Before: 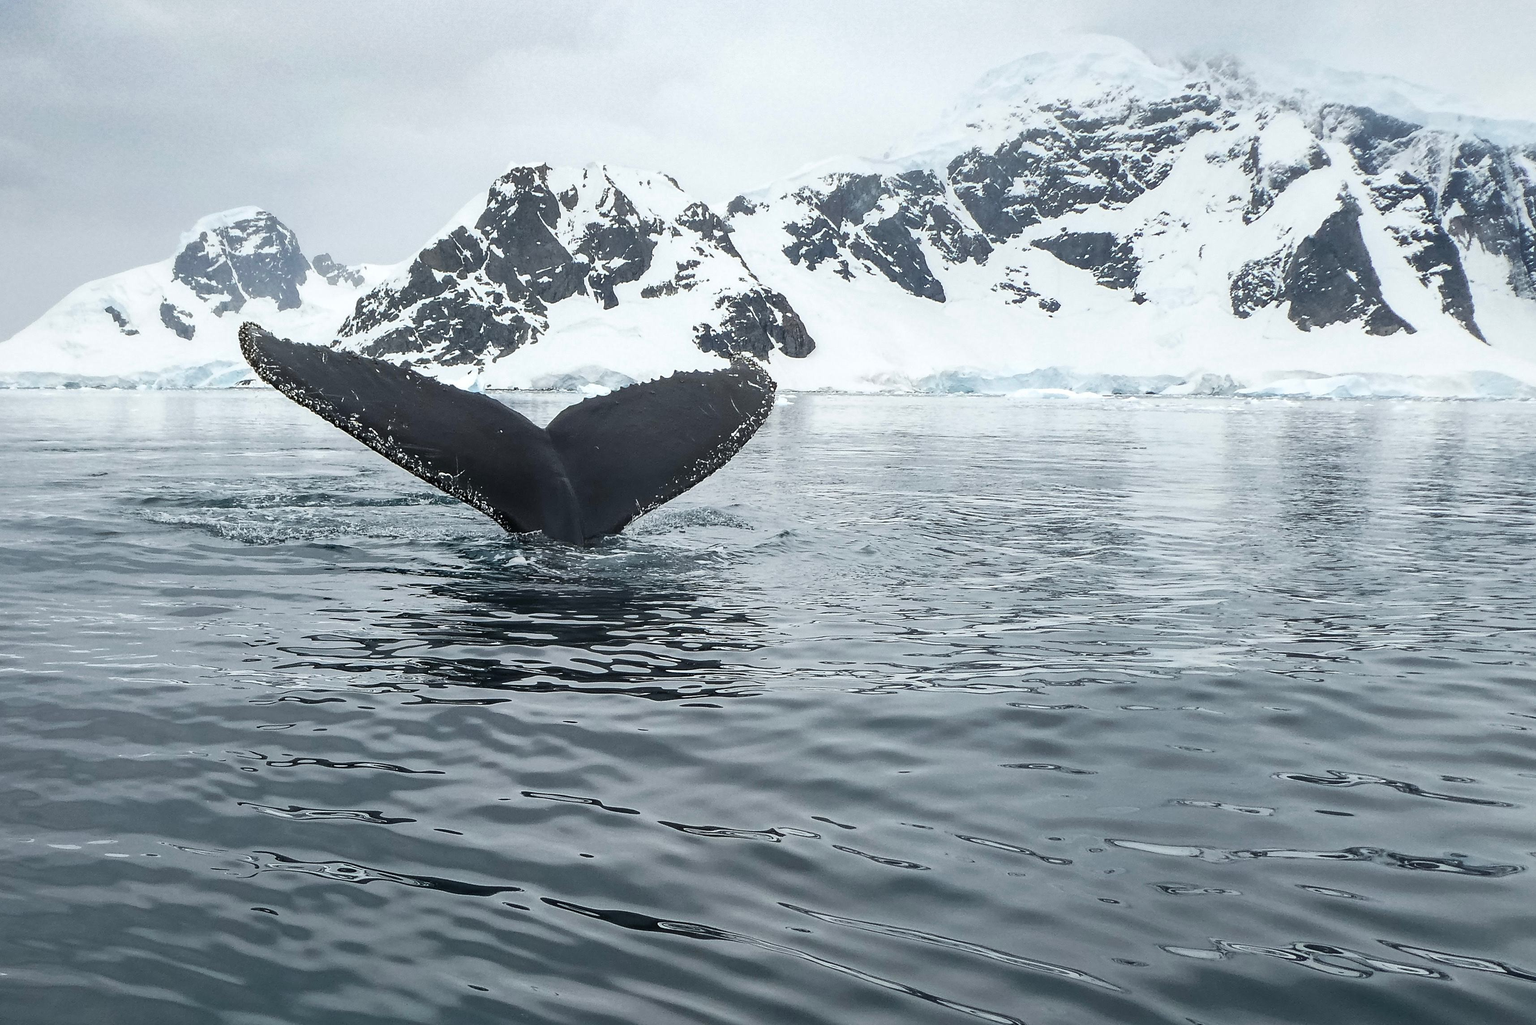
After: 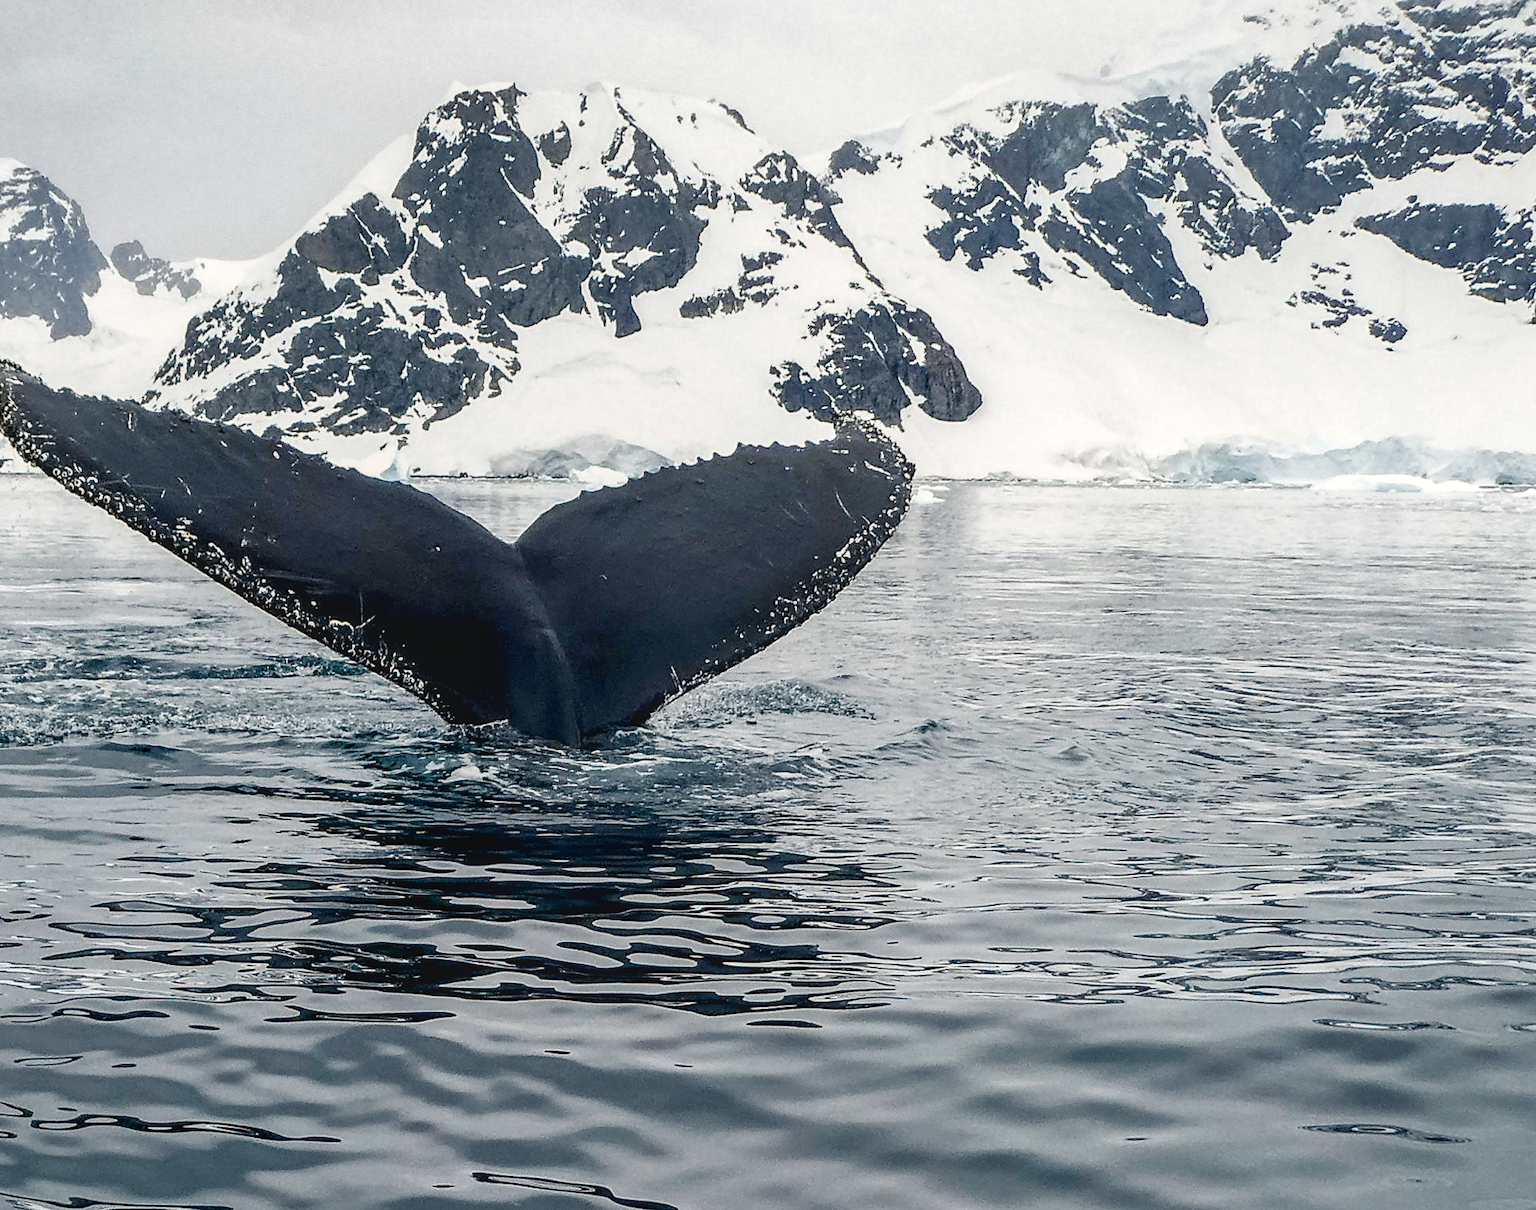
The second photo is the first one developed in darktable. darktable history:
exposure: black level correction 0.016, exposure -0.009 EV, compensate highlight preservation false
local contrast: on, module defaults
crop: left 16.202%, top 11.208%, right 26.045%, bottom 20.557%
color balance rgb: shadows lift › chroma 2%, shadows lift › hue 250°, power › hue 326.4°, highlights gain › chroma 2%, highlights gain › hue 64.8°, global offset › luminance 0.5%, global offset › hue 58.8°, perceptual saturation grading › highlights -25%, perceptual saturation grading › shadows 30%, global vibrance 15%
